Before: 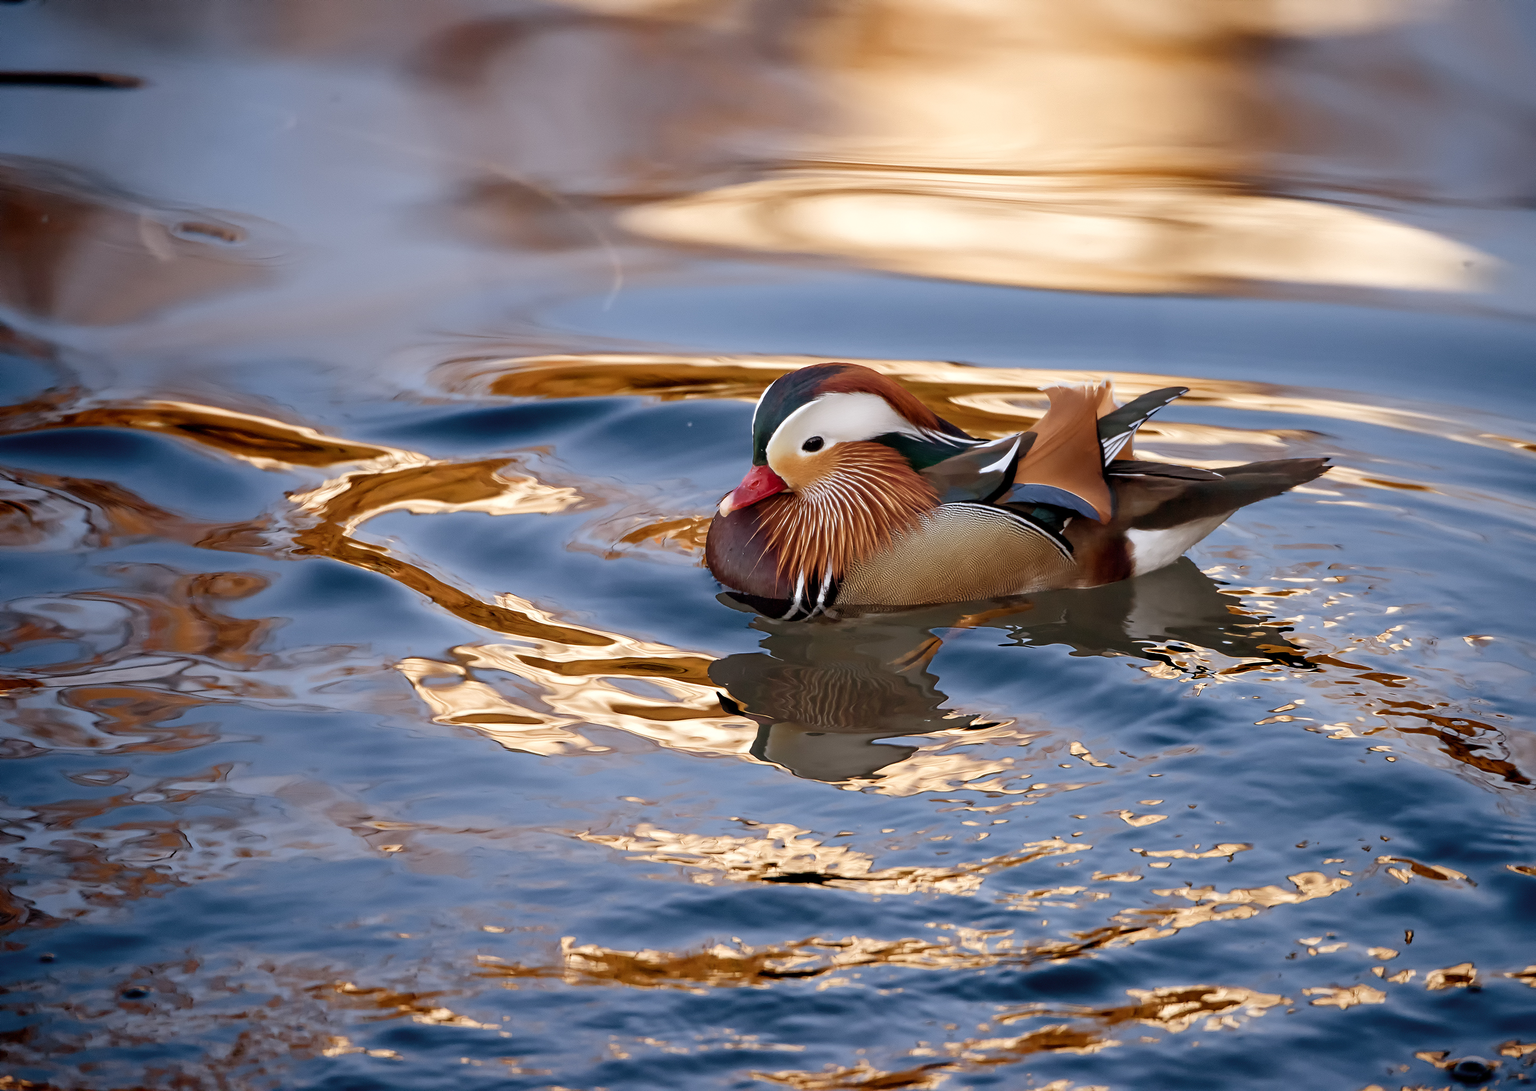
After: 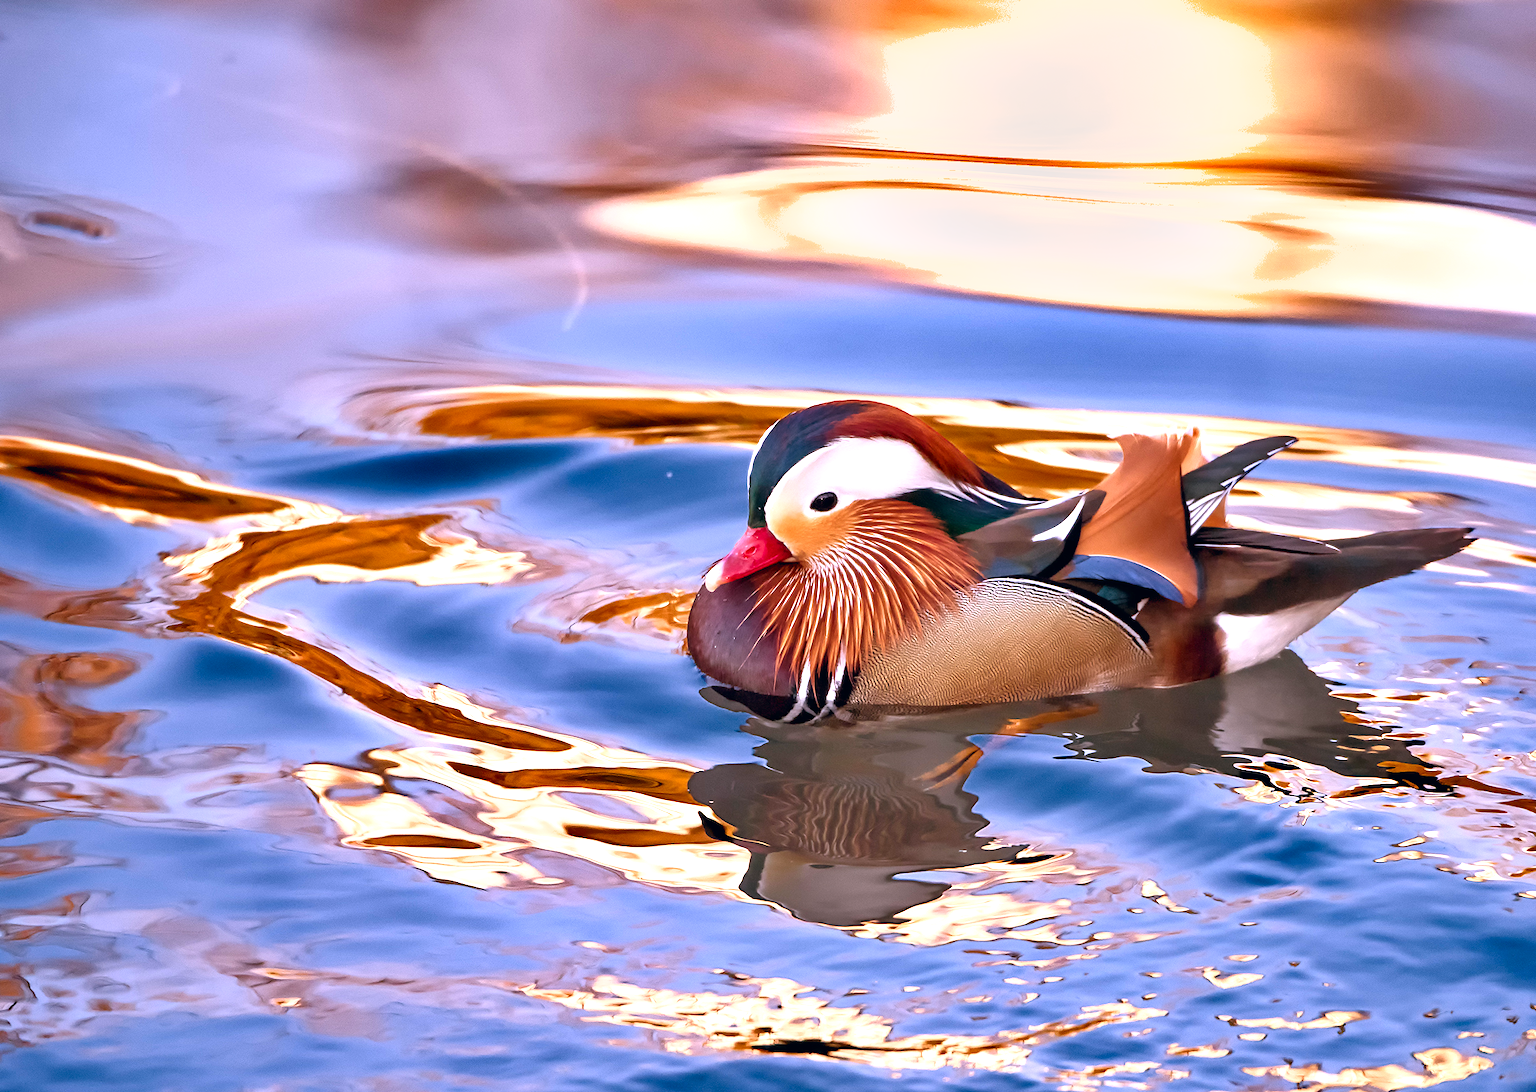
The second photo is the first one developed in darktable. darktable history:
exposure: black level correction 0, exposure 1 EV, compensate highlight preservation false
white balance: red 1.066, blue 1.119
rotate and perspective: rotation 0.8°, automatic cropping off
shadows and highlights: shadows 43.71, white point adjustment -1.46, soften with gaussian
color correction: highlights a* 0.207, highlights b* 2.7, shadows a* -0.874, shadows b* -4.78
contrast brightness saturation: contrast 0.04, saturation 0.16
crop and rotate: left 10.77%, top 5.1%, right 10.41%, bottom 16.76%
